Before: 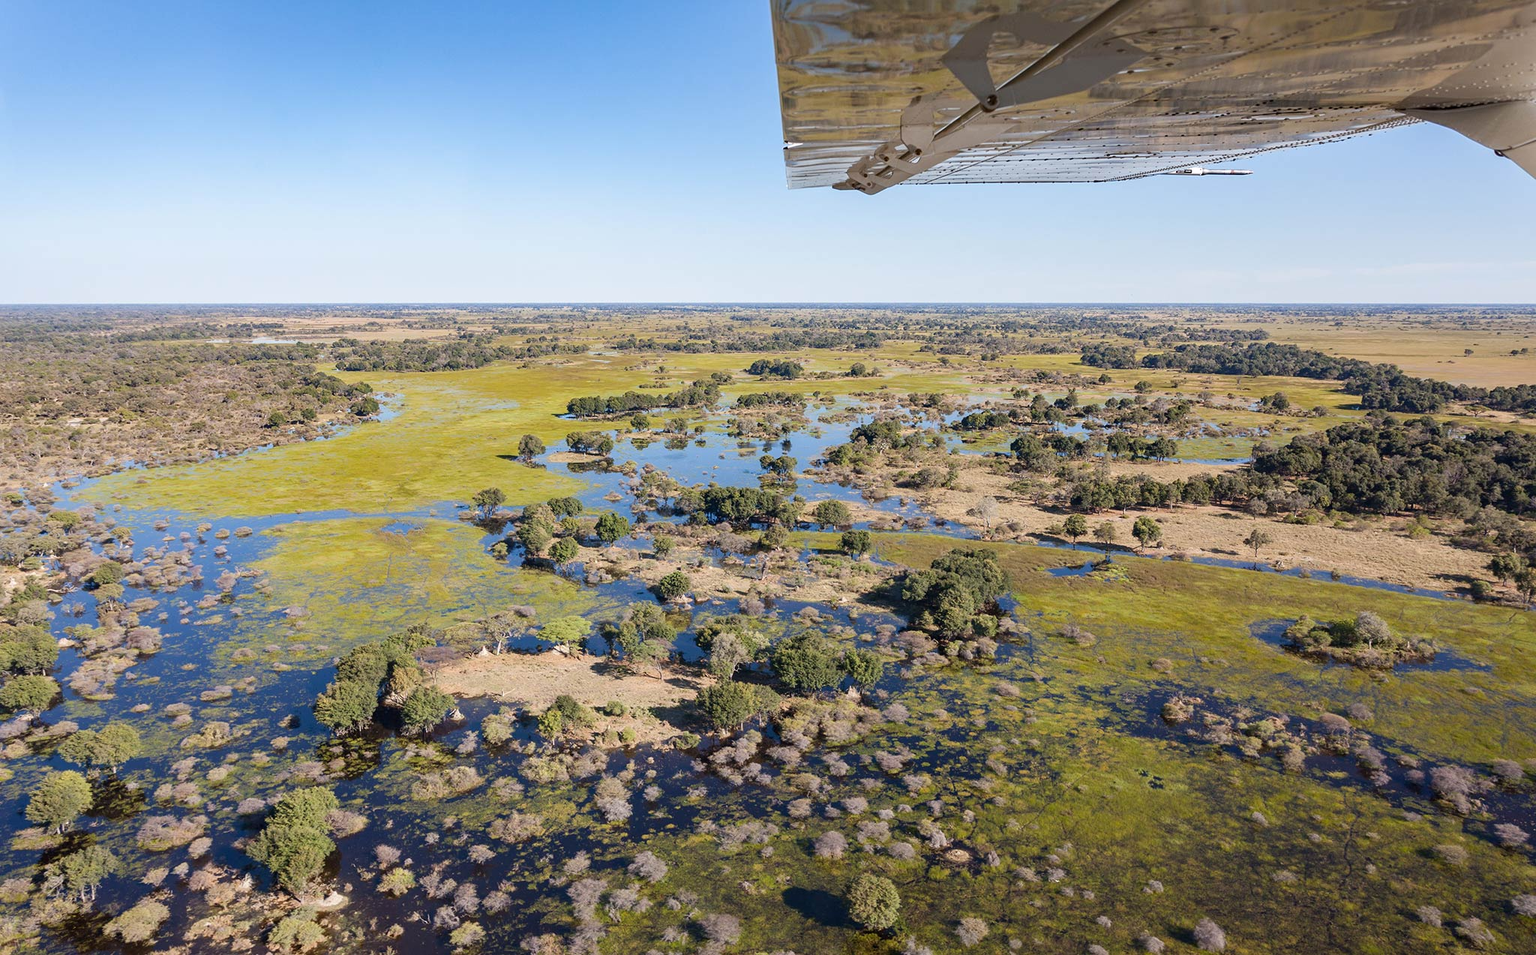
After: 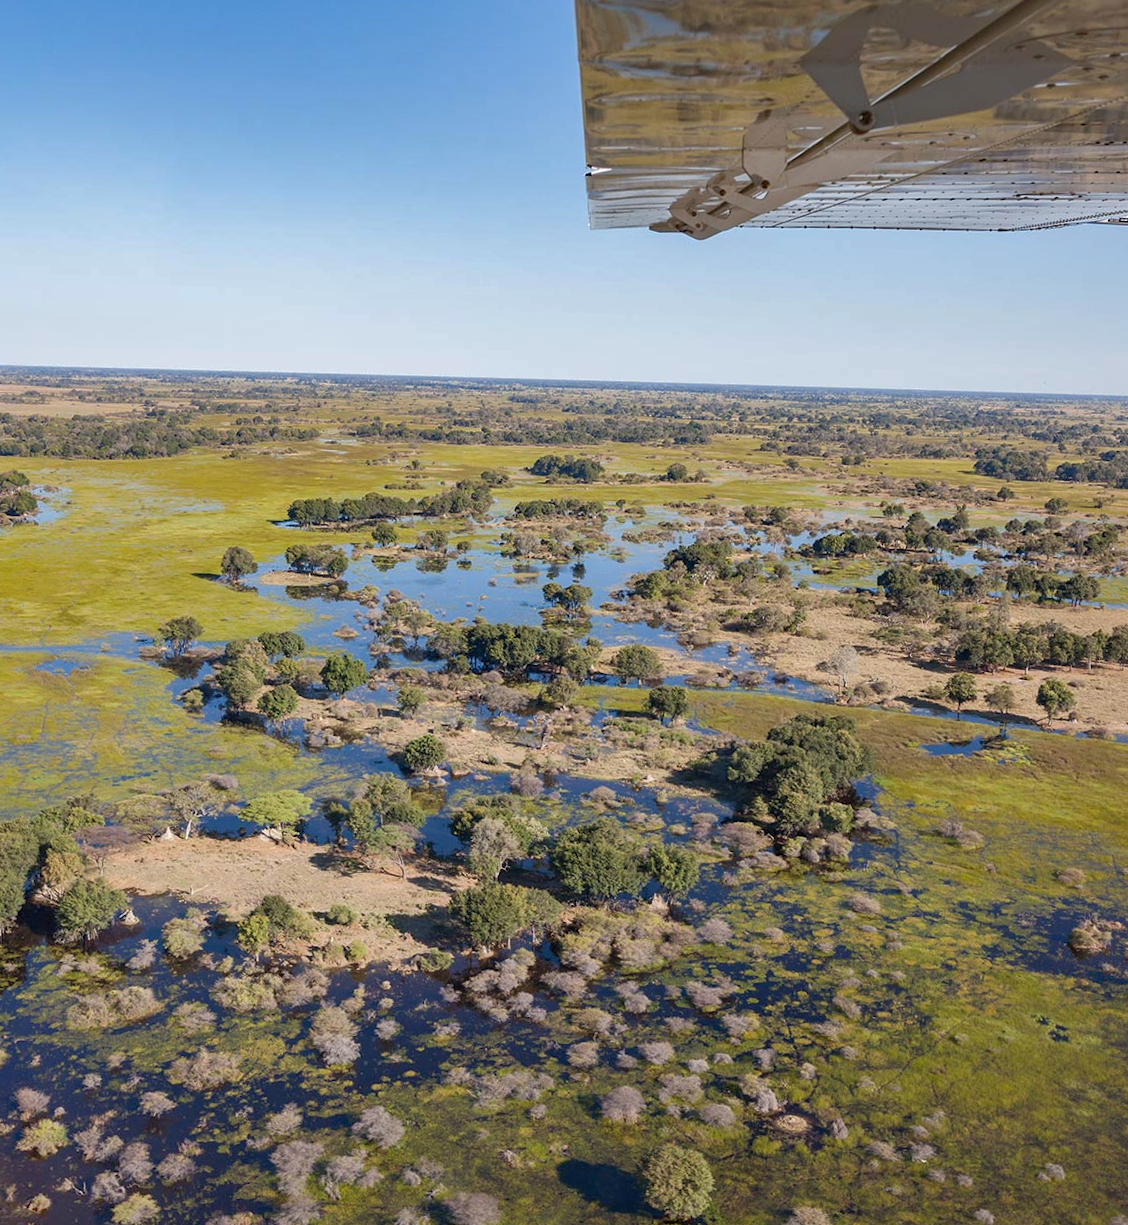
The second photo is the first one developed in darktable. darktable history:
crop and rotate: left 22.516%, right 21.234%
base curve: curves: ch0 [(0, 0) (0.303, 0.277) (1, 1)]
shadows and highlights: on, module defaults
rotate and perspective: rotation 1.57°, crop left 0.018, crop right 0.982, crop top 0.039, crop bottom 0.961
